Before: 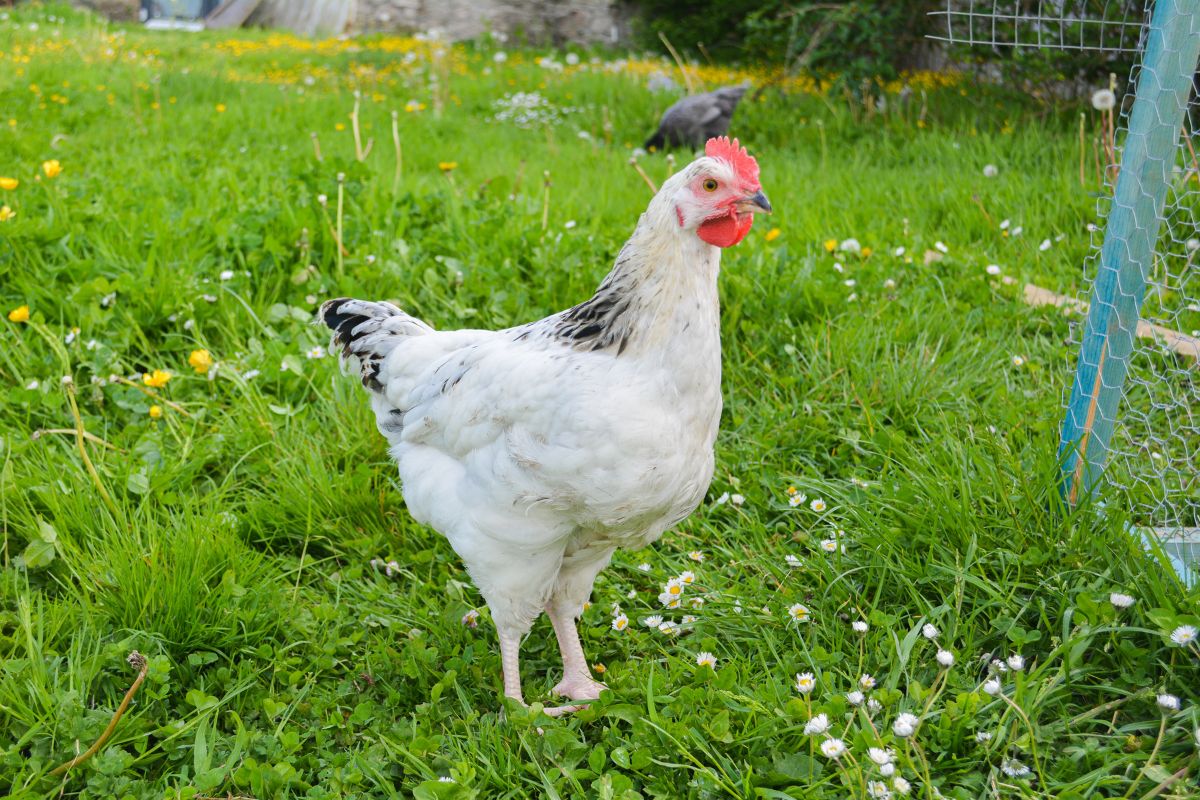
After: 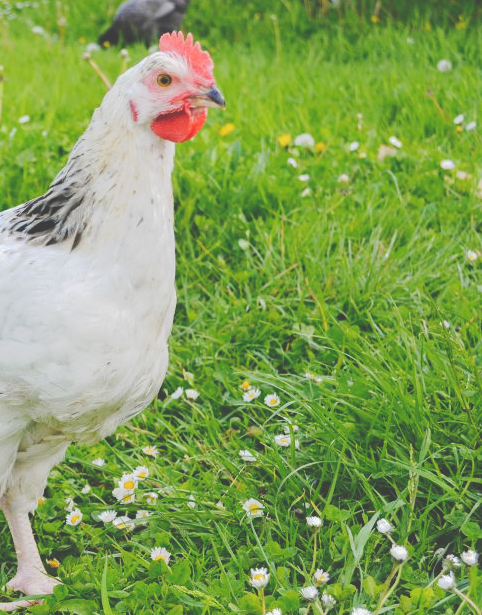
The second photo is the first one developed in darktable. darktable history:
crop: left 45.583%, top 13.129%, right 14.224%, bottom 9.891%
tone curve: curves: ch0 [(0, 0) (0.003, 0.241) (0.011, 0.241) (0.025, 0.242) (0.044, 0.246) (0.069, 0.25) (0.1, 0.251) (0.136, 0.256) (0.177, 0.275) (0.224, 0.293) (0.277, 0.326) (0.335, 0.38) (0.399, 0.449) (0.468, 0.525) (0.543, 0.606) (0.623, 0.683) (0.709, 0.751) (0.801, 0.824) (0.898, 0.871) (1, 1)], preserve colors none
